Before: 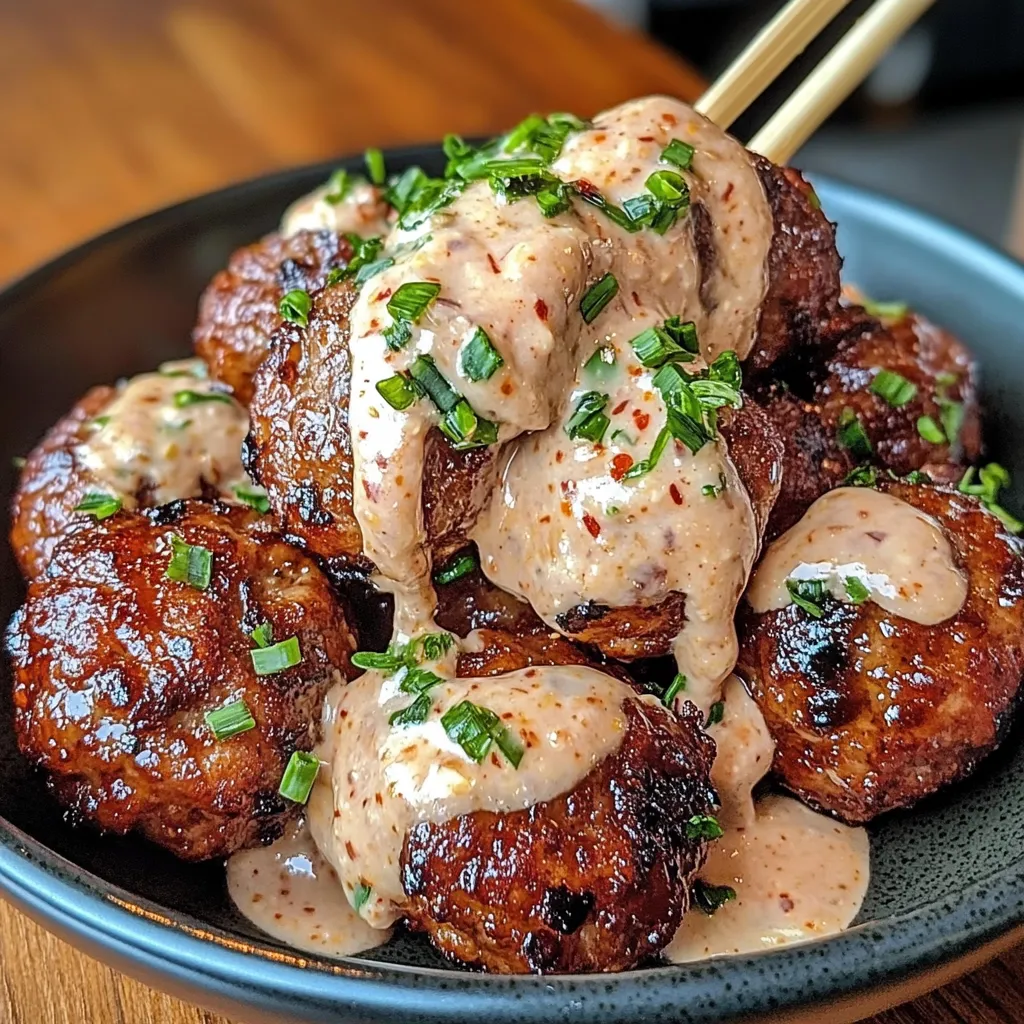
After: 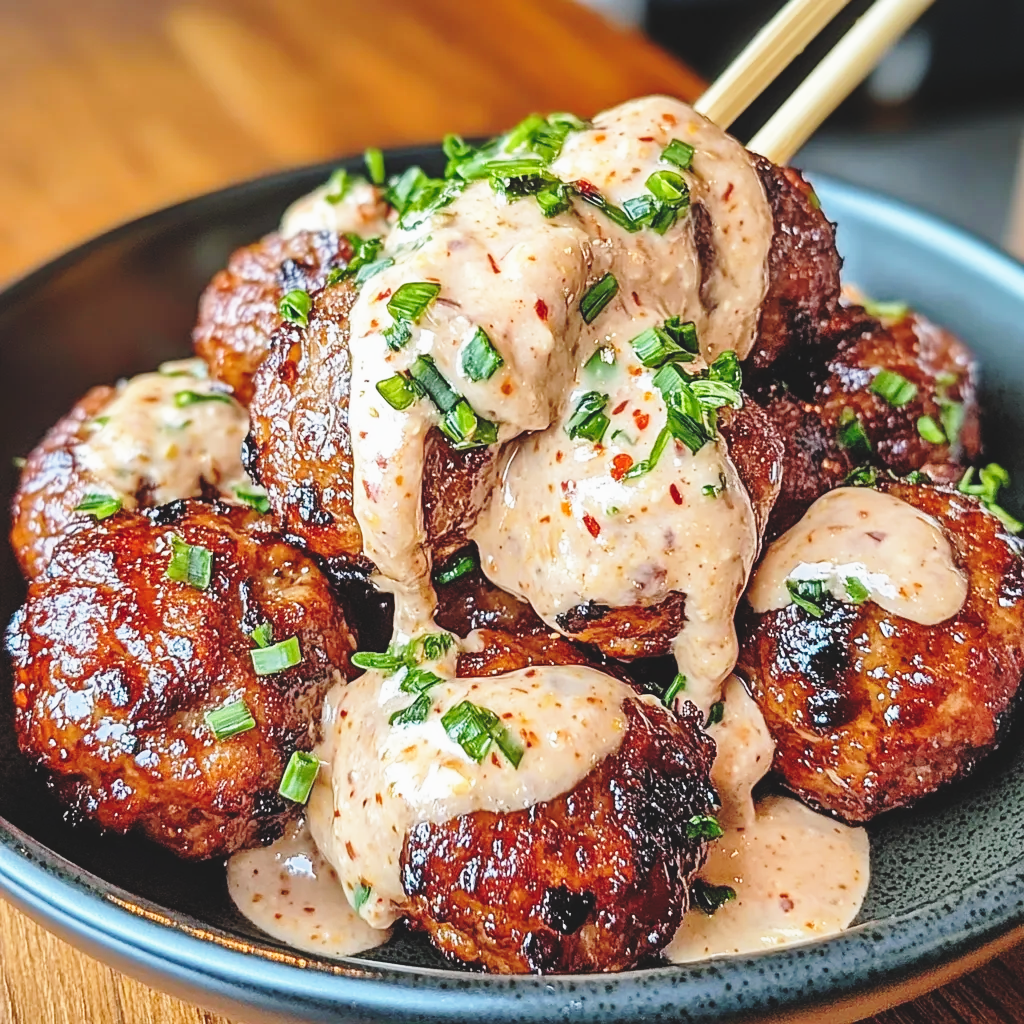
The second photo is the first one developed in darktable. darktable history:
base curve: curves: ch0 [(0, 0) (0.028, 0.03) (0.121, 0.232) (0.46, 0.748) (0.859, 0.968) (1, 1)], preserve colors none
exposure: black level correction -0.014, exposure -0.193 EV, compensate highlight preservation false
